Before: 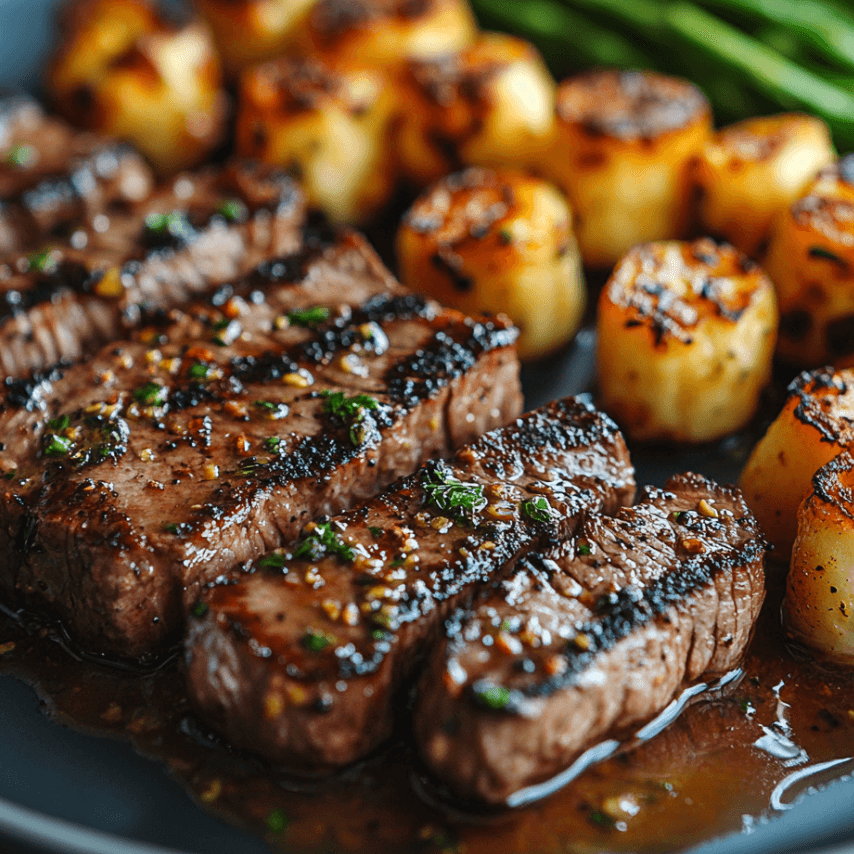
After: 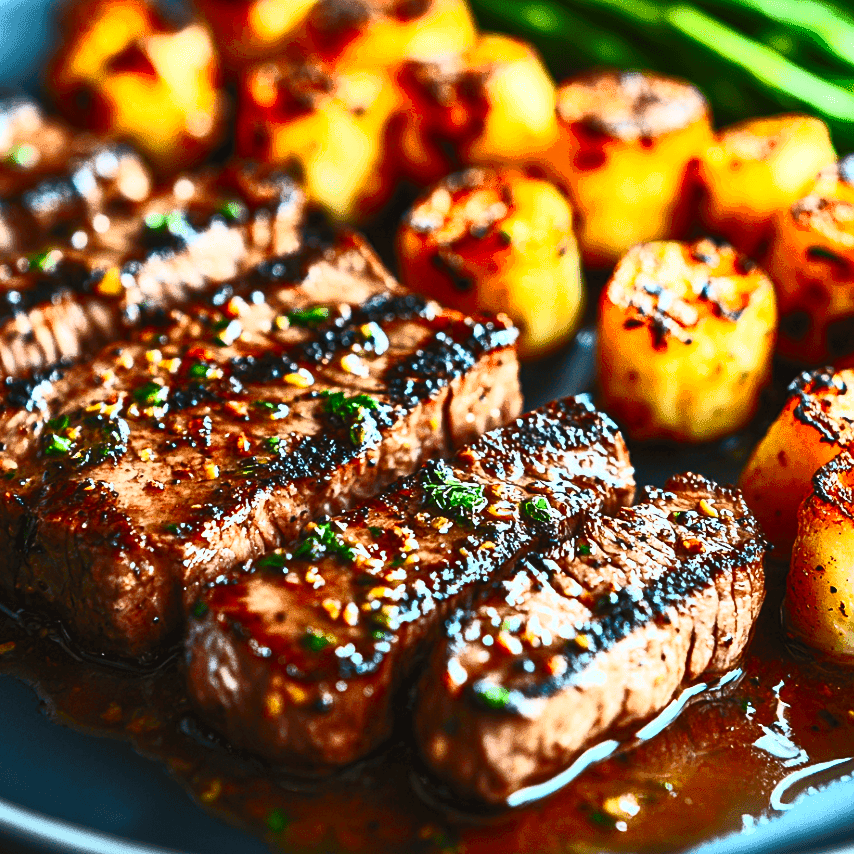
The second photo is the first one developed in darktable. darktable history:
contrast brightness saturation: contrast 0.832, brightness 0.59, saturation 0.608
exposure: black level correction 0.002, exposure 0.145 EV, compensate exposure bias true, compensate highlight preservation false
